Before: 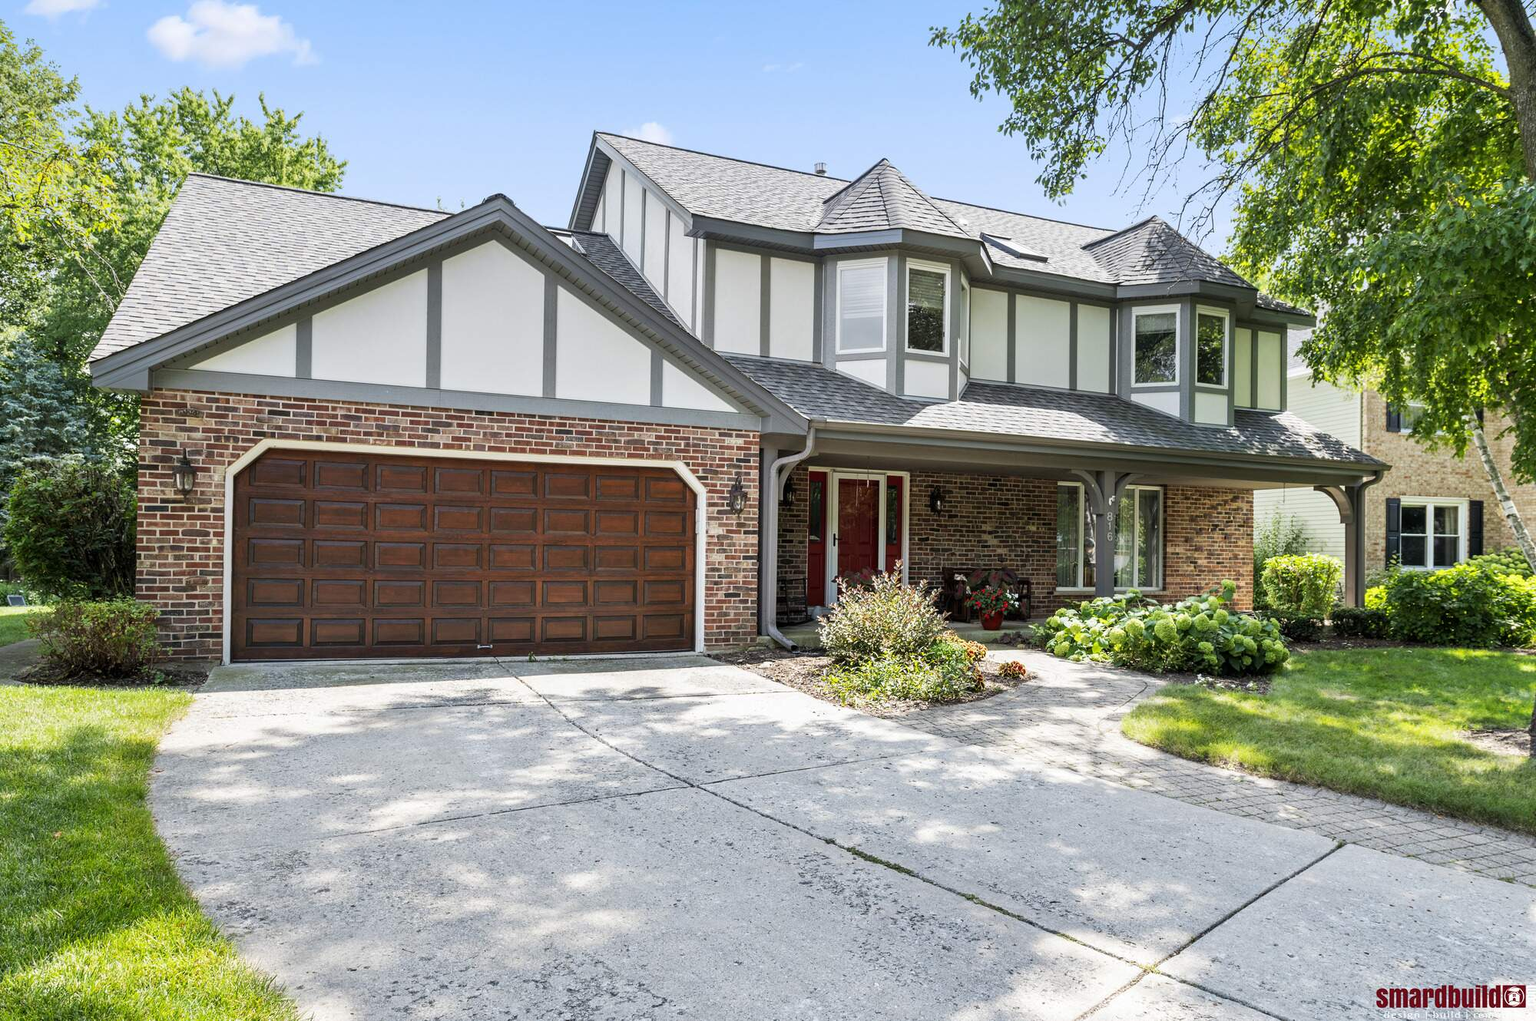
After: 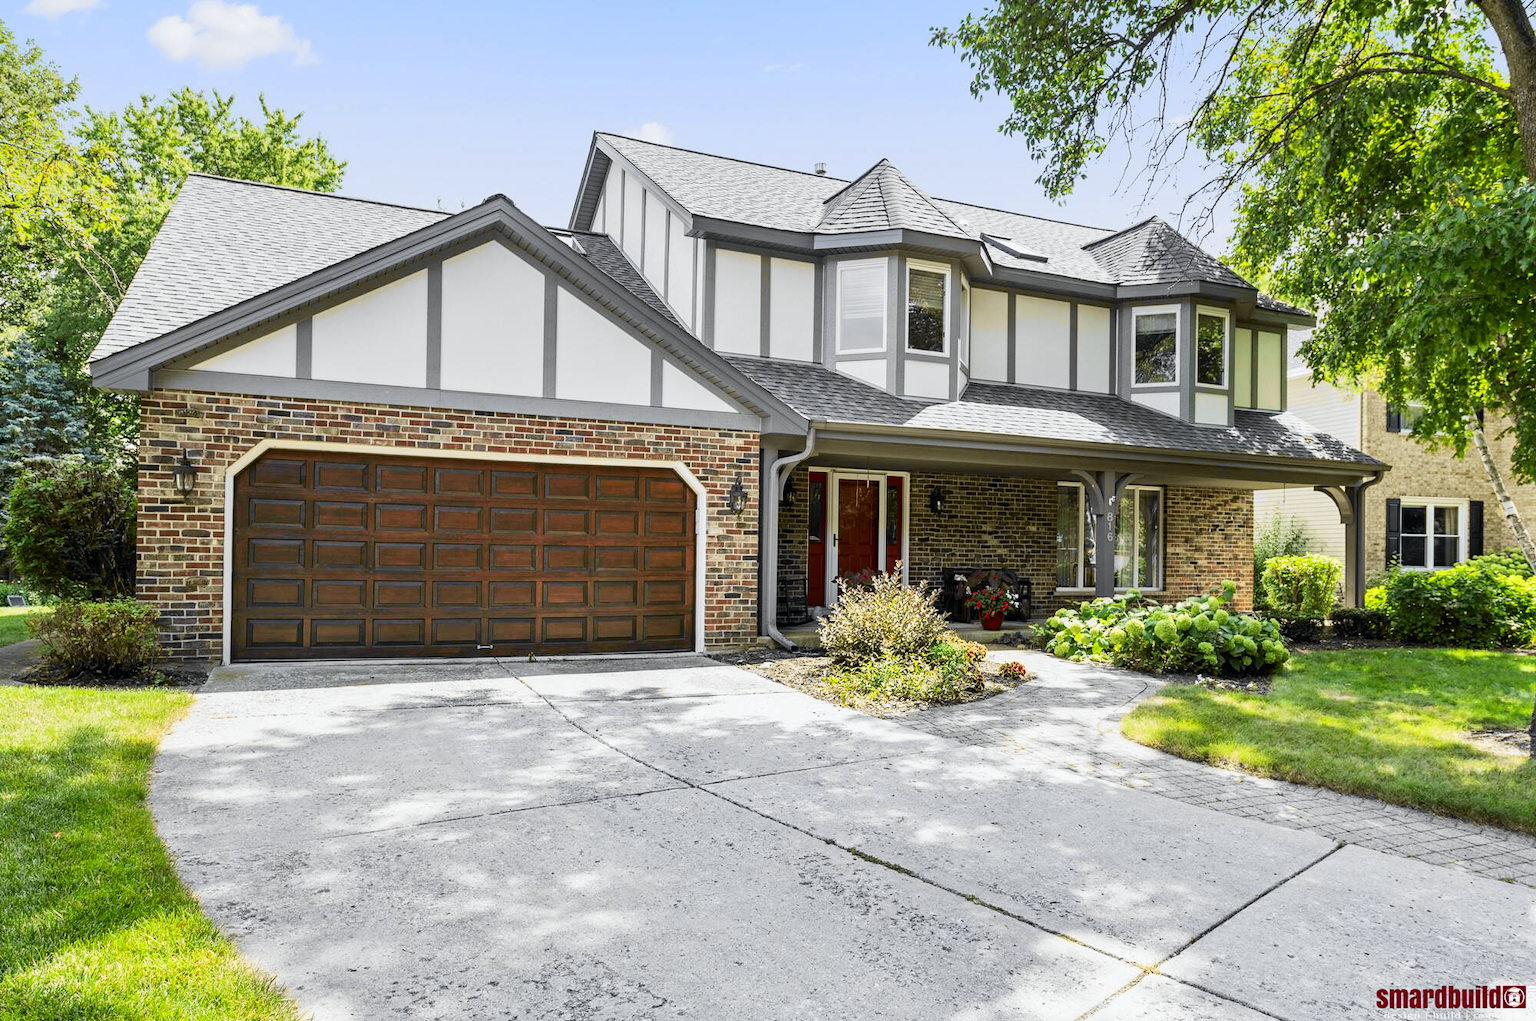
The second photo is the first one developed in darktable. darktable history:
tone curve: curves: ch0 [(0, 0) (0.071, 0.058) (0.266, 0.268) (0.498, 0.542) (0.766, 0.807) (1, 0.983)]; ch1 [(0, 0) (0.346, 0.307) (0.408, 0.387) (0.463, 0.465) (0.482, 0.493) (0.502, 0.499) (0.517, 0.502) (0.55, 0.548) (0.597, 0.61) (0.651, 0.698) (1, 1)]; ch2 [(0, 0) (0.346, 0.34) (0.434, 0.46) (0.485, 0.494) (0.5, 0.498) (0.517, 0.506) (0.526, 0.539) (0.583, 0.603) (0.625, 0.659) (1, 1)], color space Lab, independent channels, preserve colors none
